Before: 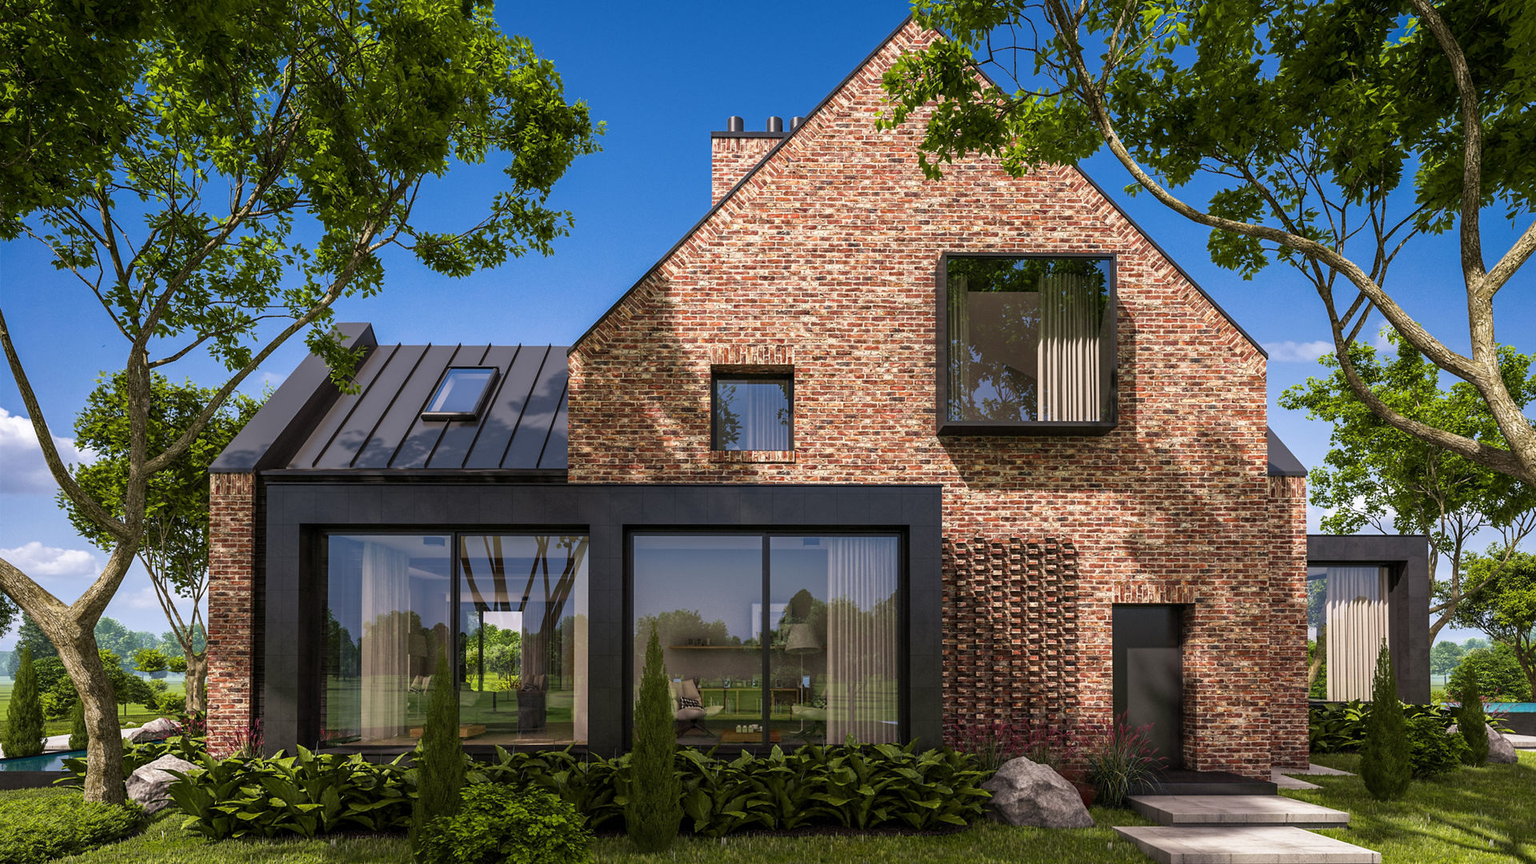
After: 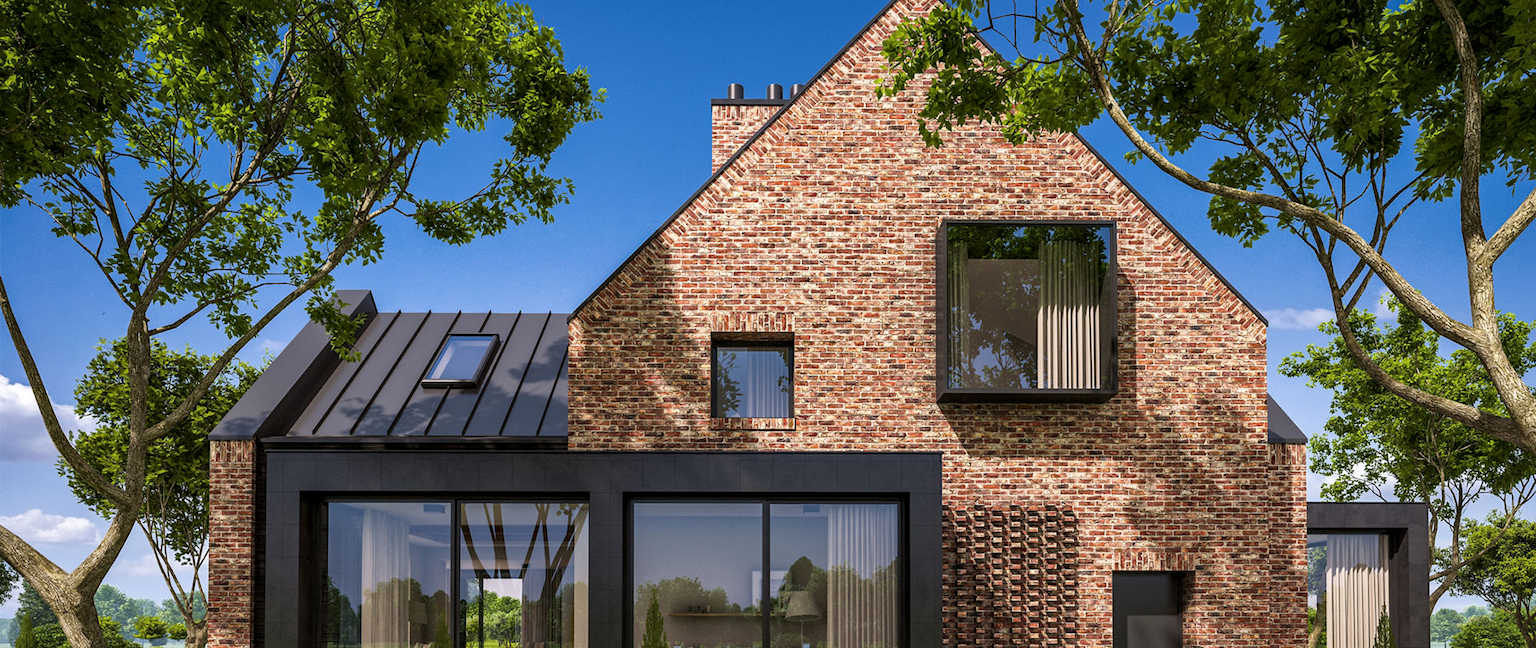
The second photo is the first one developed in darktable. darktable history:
local contrast: mode bilateral grid, contrast 20, coarseness 50, detail 120%, midtone range 0.2
crop: top 3.857%, bottom 21.132%
